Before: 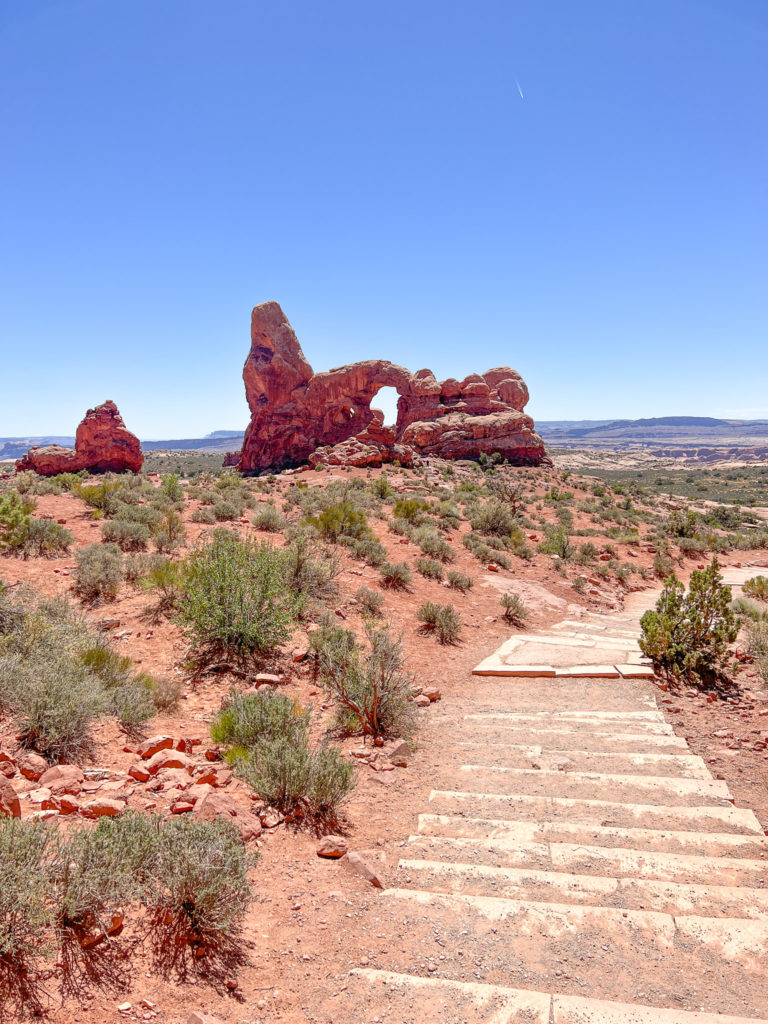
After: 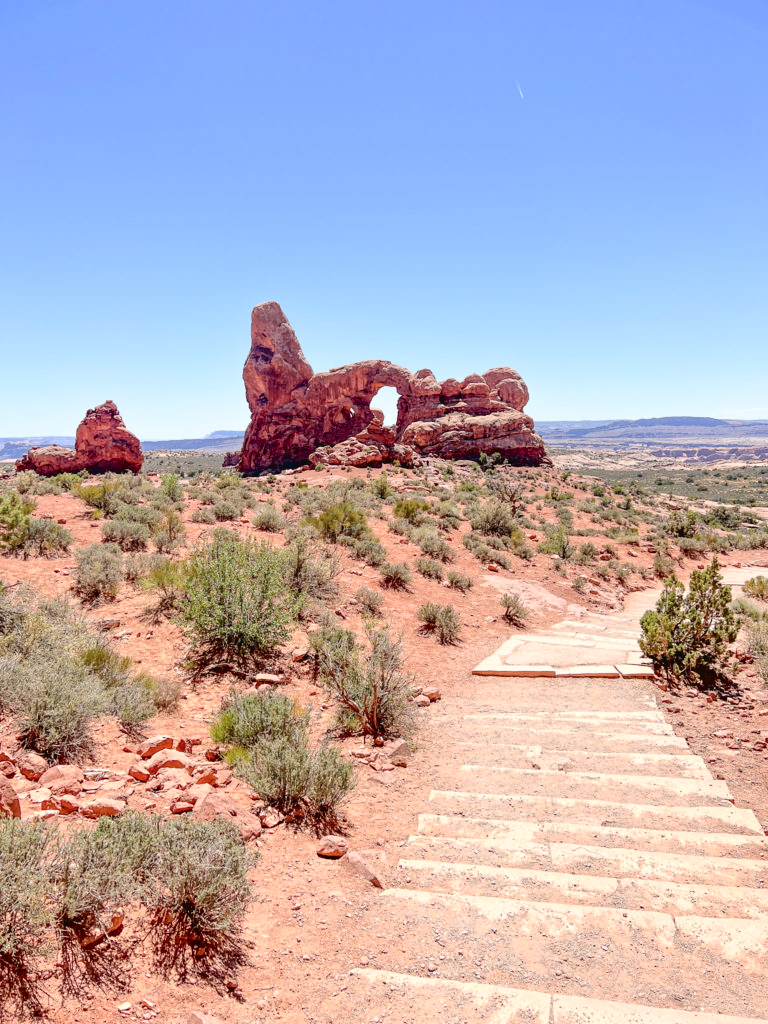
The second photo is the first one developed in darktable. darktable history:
exposure: compensate highlight preservation false
tone curve: curves: ch0 [(0, 0) (0.003, 0.03) (0.011, 0.032) (0.025, 0.035) (0.044, 0.038) (0.069, 0.041) (0.1, 0.058) (0.136, 0.091) (0.177, 0.133) (0.224, 0.181) (0.277, 0.268) (0.335, 0.363) (0.399, 0.461) (0.468, 0.554) (0.543, 0.633) (0.623, 0.709) (0.709, 0.784) (0.801, 0.869) (0.898, 0.938) (1, 1)], color space Lab, independent channels, preserve colors none
